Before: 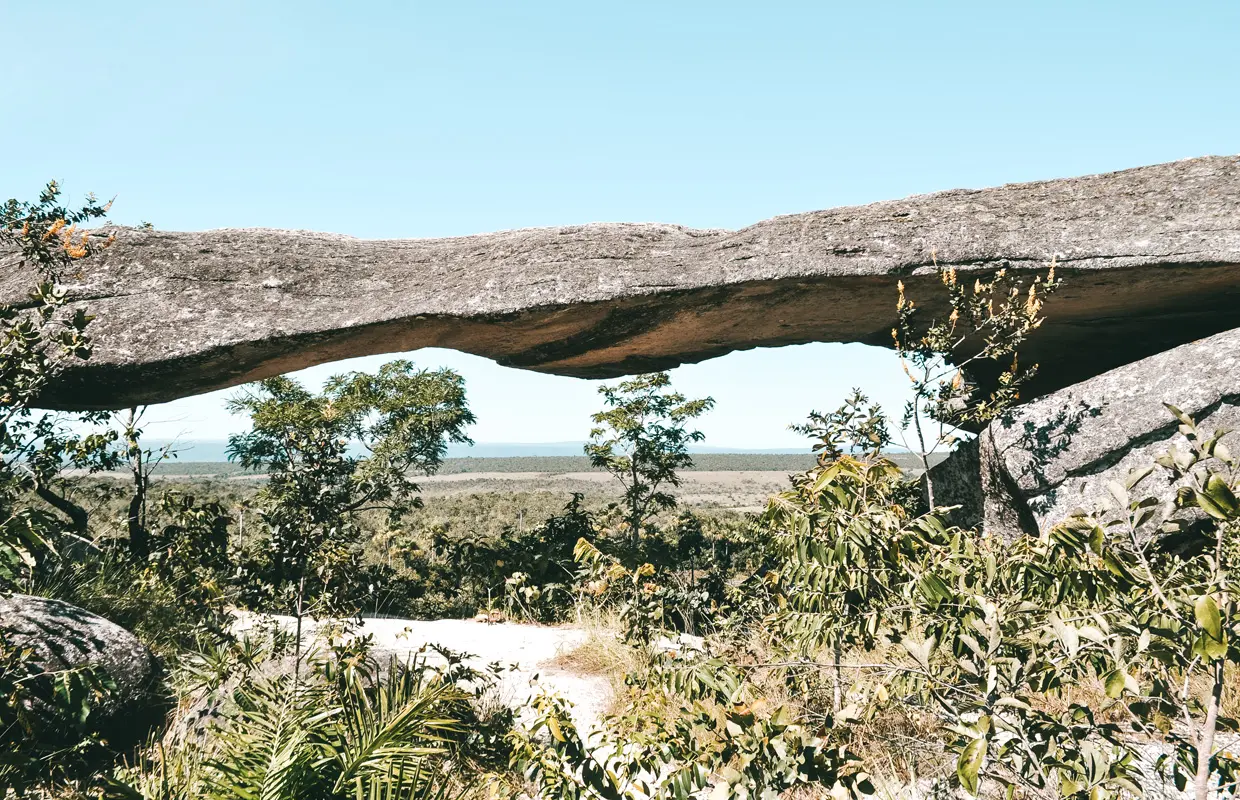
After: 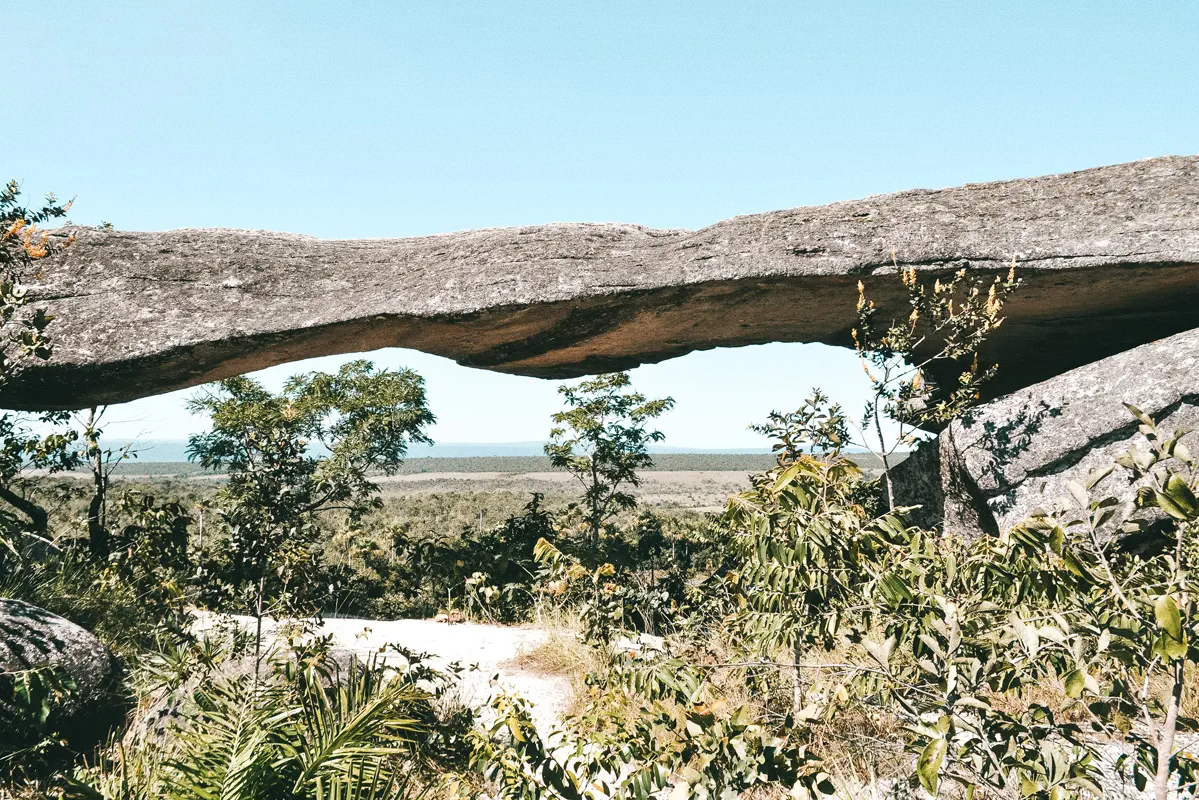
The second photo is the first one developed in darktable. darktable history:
grain: coarseness 0.09 ISO
crop and rotate: left 3.238%
